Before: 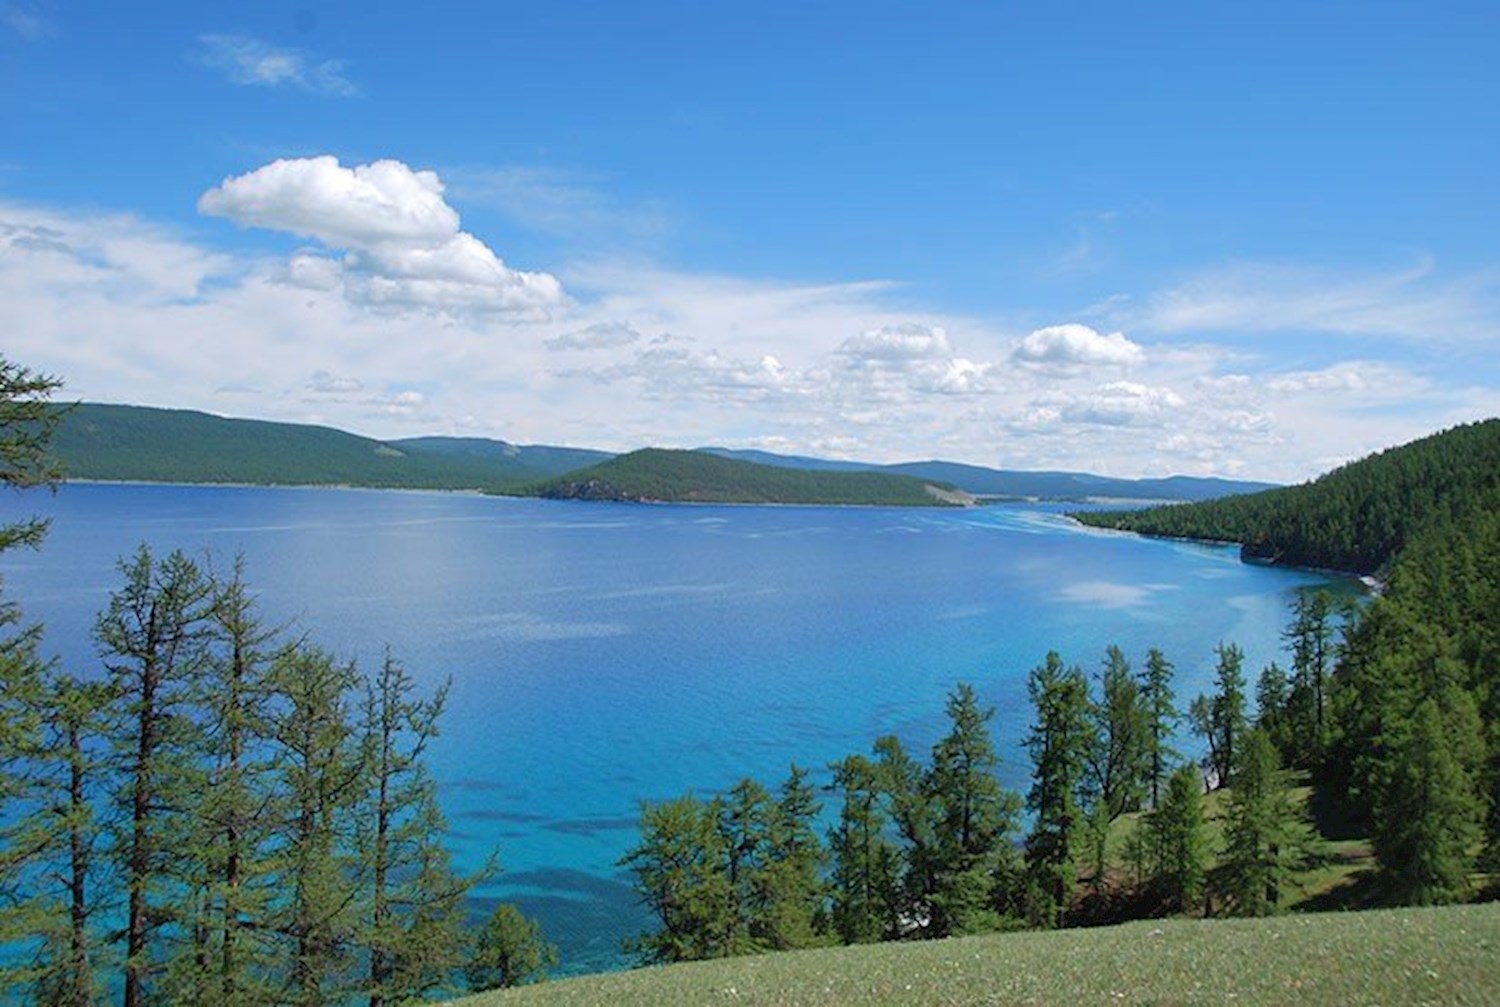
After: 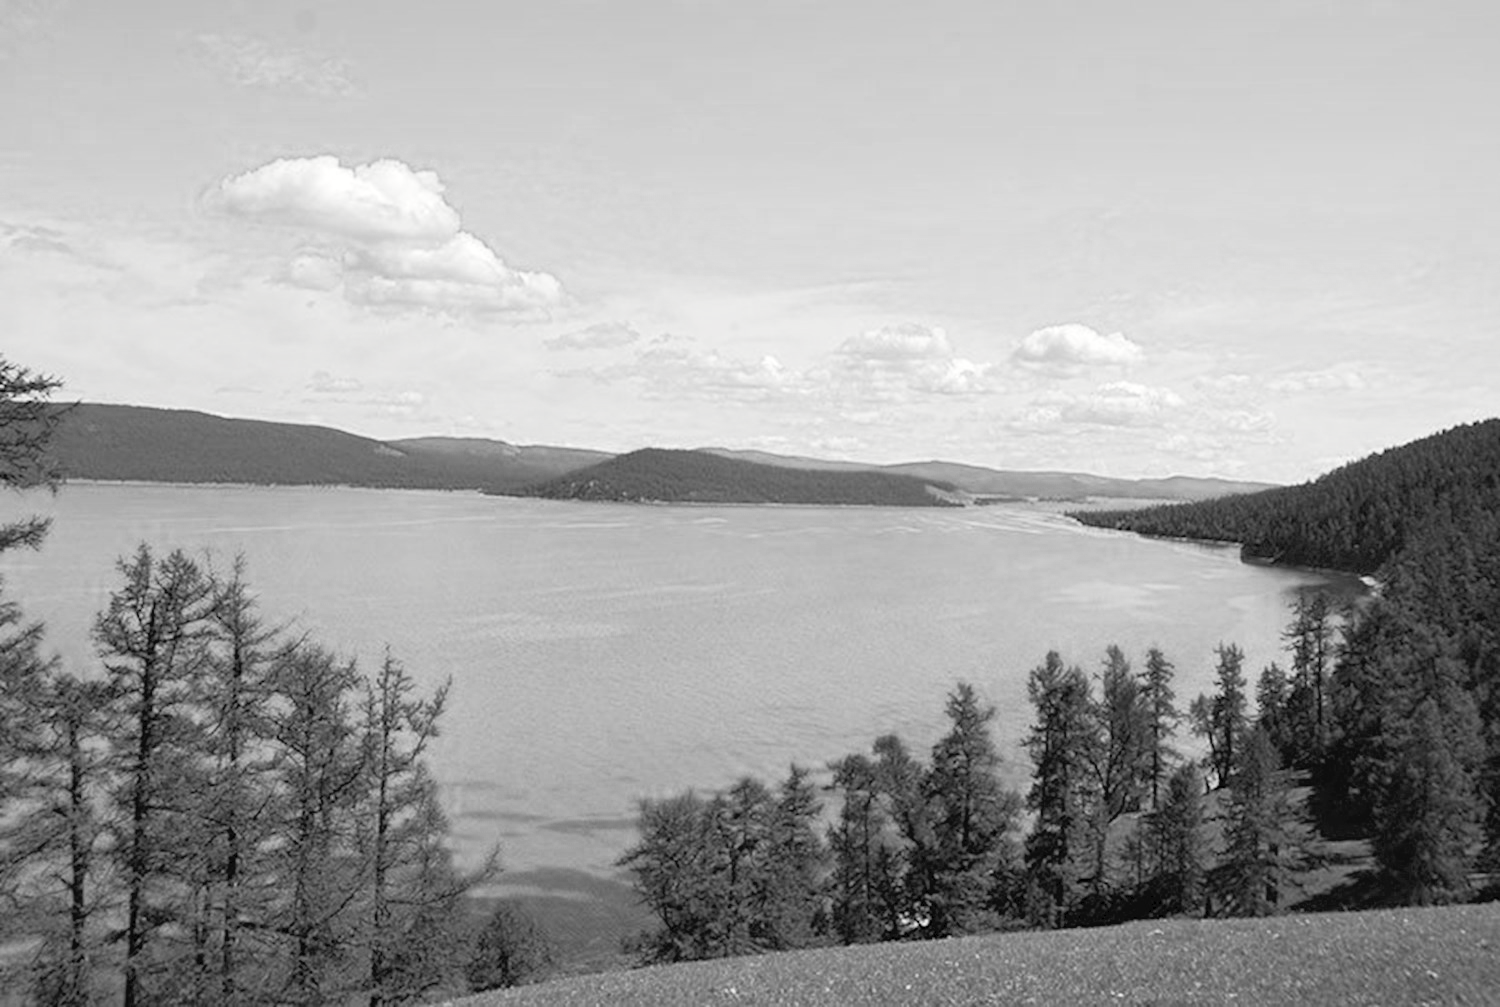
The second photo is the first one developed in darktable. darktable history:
tone curve: curves: ch0 [(0, 0) (0.003, 0.032) (0.011, 0.033) (0.025, 0.036) (0.044, 0.046) (0.069, 0.069) (0.1, 0.108) (0.136, 0.157) (0.177, 0.208) (0.224, 0.256) (0.277, 0.313) (0.335, 0.379) (0.399, 0.444) (0.468, 0.514) (0.543, 0.595) (0.623, 0.687) (0.709, 0.772) (0.801, 0.854) (0.898, 0.933) (1, 1)], preserve colors none
color look up table: target L [85.98, 98.62, 82.05, 82.41, 80.6, 74.05, 68.49, 48.84, 38.24, 41.83, 36.85, 19.87, 8.584, 200.73, 65.87, 82.05, 74.05, 68.49, 58.12, 68.12, 59.79, 69.98, 55.28, 50.43, 48.04, 32.32, 20.33, 26.8, 3.321, 91.29, 88.12, 74.78, 80.6, 72.21, 84.2, 80.24, 58.64, 44.82, 42.1, 28.85, 23.22, 40.73, 6.319, 84.91, 86.7, 67, 85.98, 45.09, 40.73], target a [-0.001, -0.099, 0 ×6, -0.001, 0.001, 0.001, 0 ×7, 0.001, 0, 0, 0, 0.001, 0, -0.001, 0 ×5, -0.001, 0, 0, -0.001, 0, 0, 0.001, -0.001, 0.001, 0 ×5, -0.002, 0, -0.001, 0.001, 0], target b [0.002, 1.217, 0.001 ×5, -0.004, 0.013, -0.003, -0.003, -0.002, -0.002, -0.001, 0.001 ×4, -0.004, 0.001, 0.001, 0.001, -0.004, 0.001, 0.015, -0.003, 0.001, -0.002, 0.002, 0, 0.001, 0.001, 0.001, 0.021, 0.001, 0.001, -0.004, 0.014, -0.003, -0.003, -0.002, -0.003, -0.001, 0.001, 0.024, 0.001, 0.002, -0.004, -0.003], num patches 49
